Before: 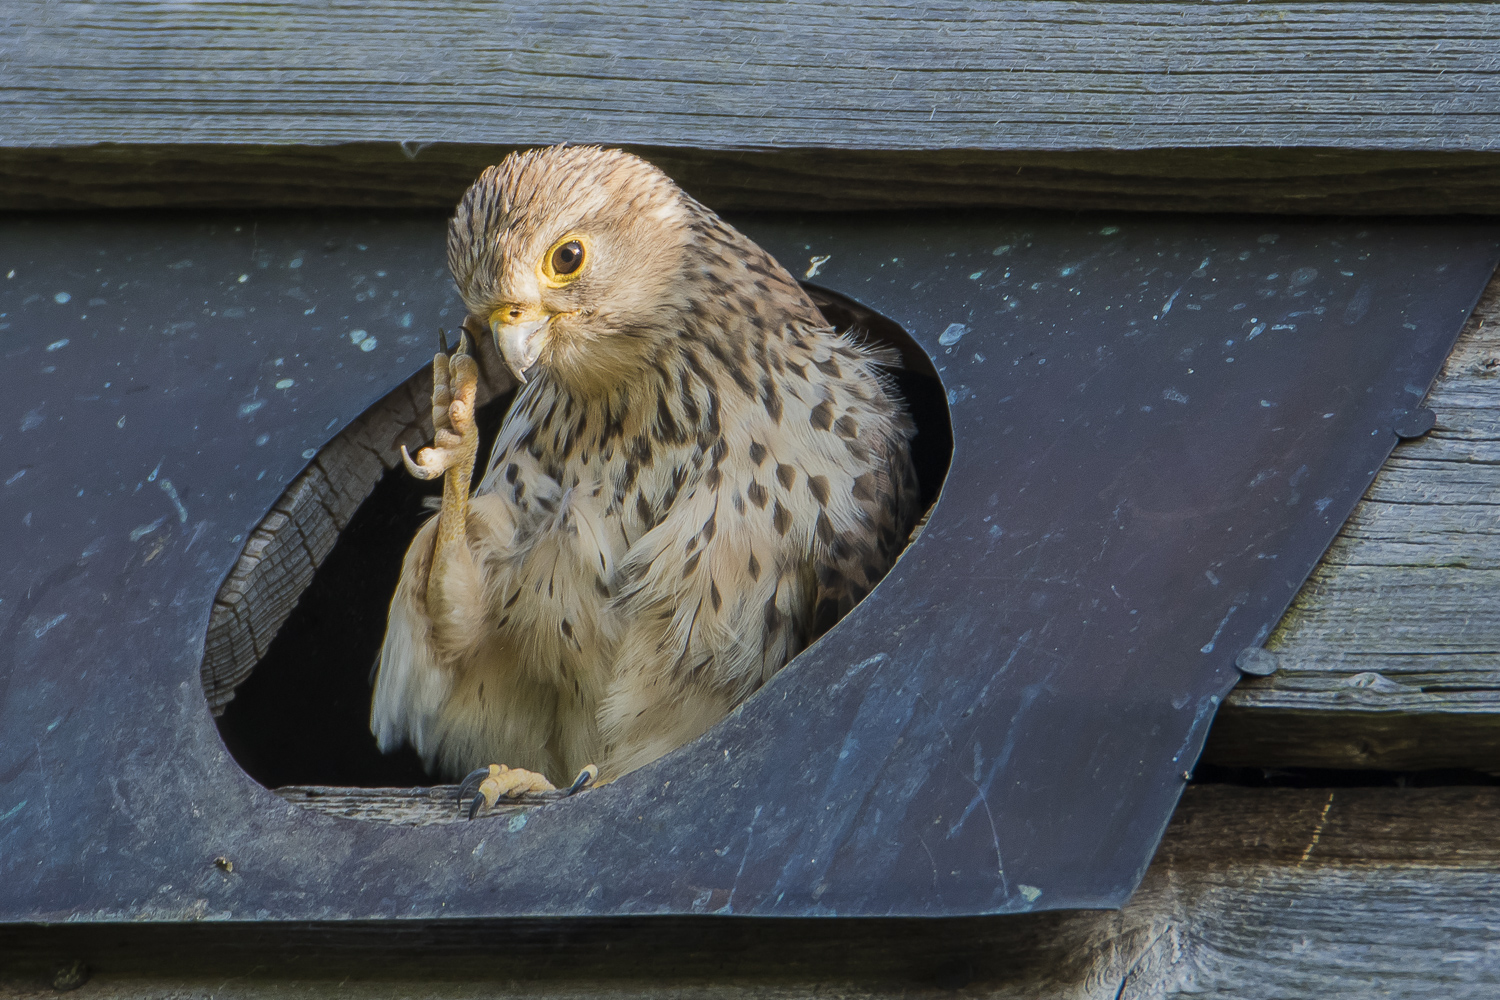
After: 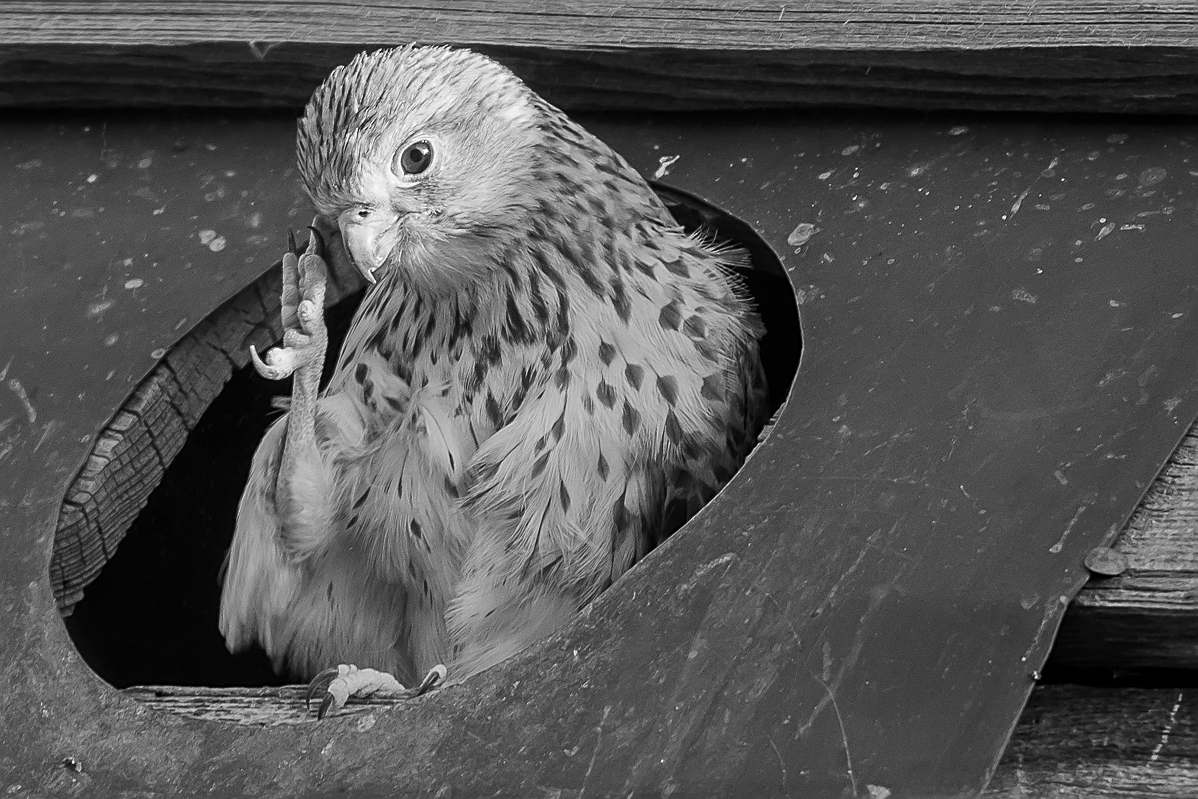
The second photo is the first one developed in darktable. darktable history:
color zones: curves: ch1 [(0.235, 0.558) (0.75, 0.5)]; ch2 [(0.25, 0.462) (0.749, 0.457)], mix 40.67%
crop and rotate: left 10.071%, top 10.071%, right 10.02%, bottom 10.02%
sharpen: amount 0.55
shadows and highlights: radius 171.16, shadows 27, white point adjustment 3.13, highlights -67.95, soften with gaussian
monochrome: a 32, b 64, size 2.3
